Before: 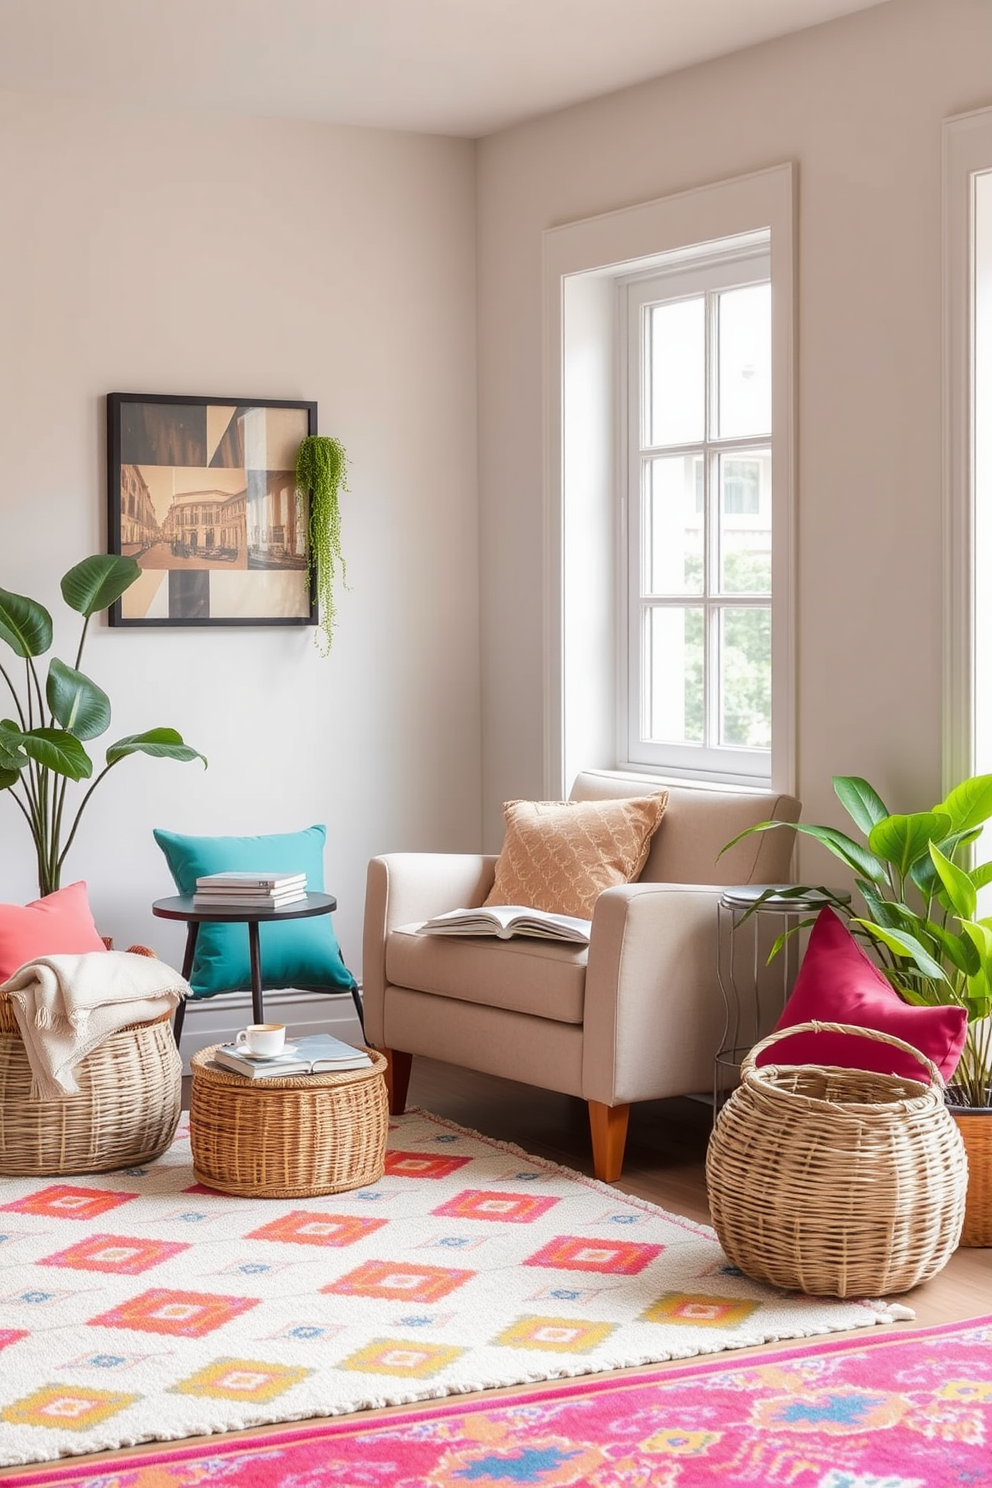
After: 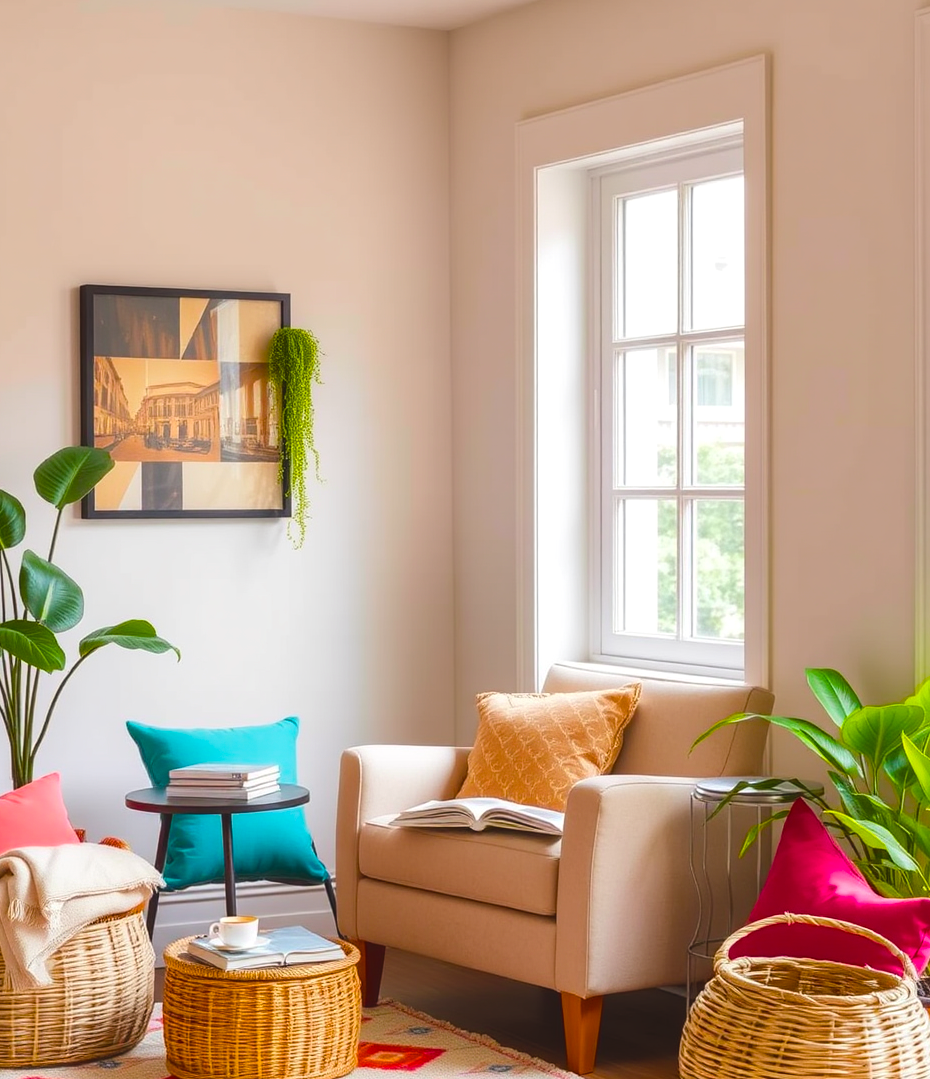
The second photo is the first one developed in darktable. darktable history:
color balance rgb: linear chroma grading › global chroma 25%, perceptual saturation grading › global saturation 50%
crop: left 2.737%, top 7.287%, right 3.421%, bottom 20.179%
exposure: black level correction -0.008, exposure 0.067 EV, compensate highlight preservation false
shadows and highlights: shadows 62.66, white point adjustment 0.37, highlights -34.44, compress 83.82%
